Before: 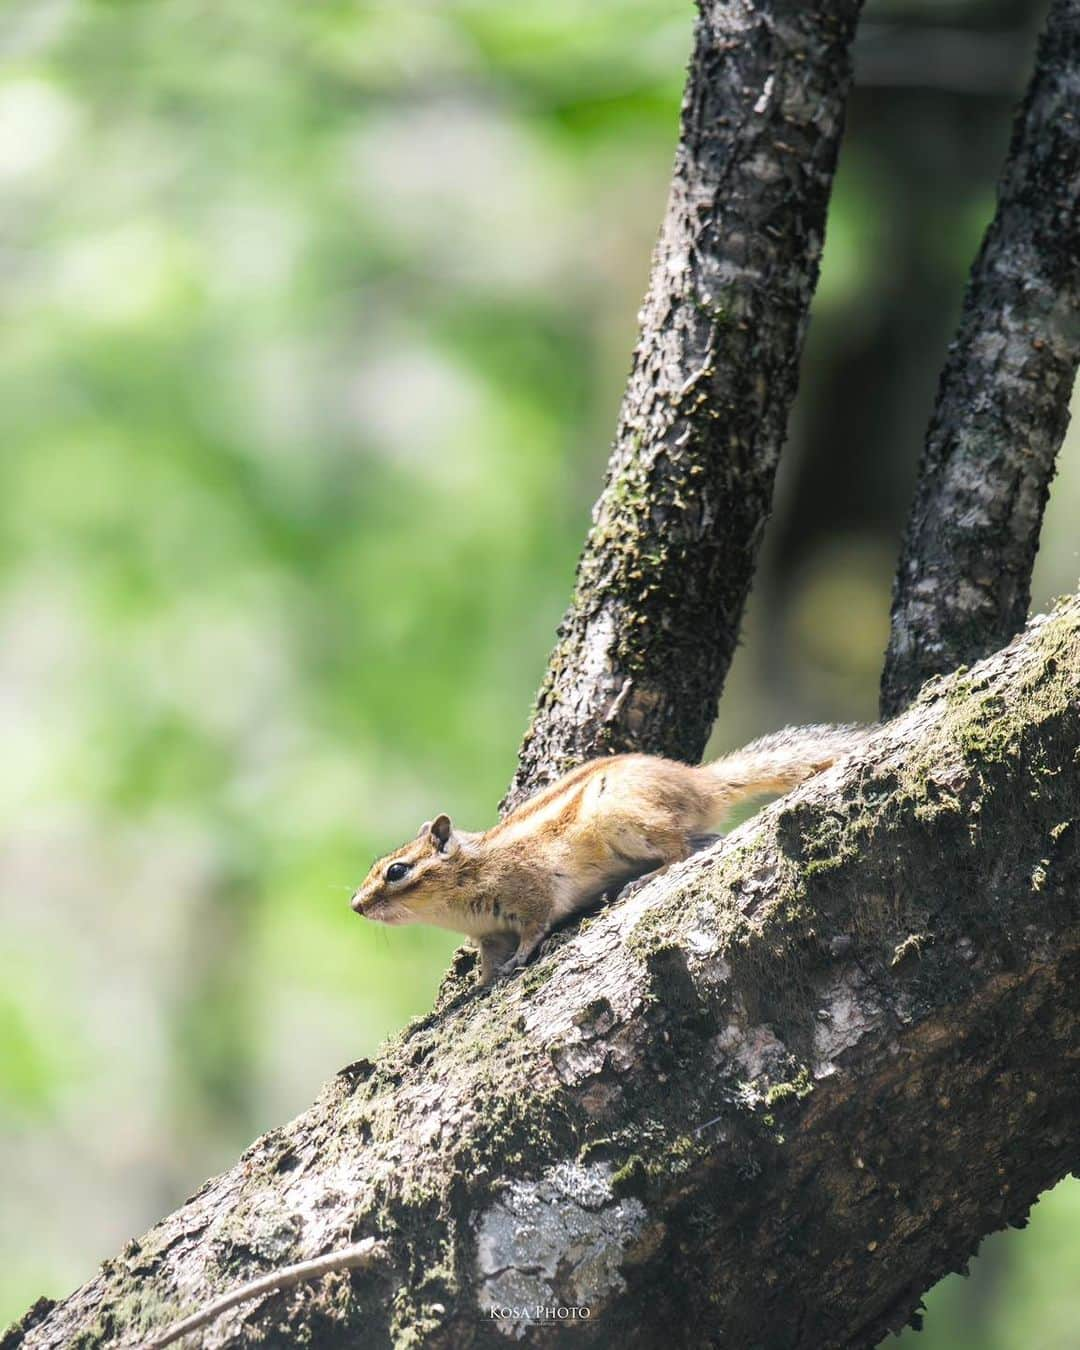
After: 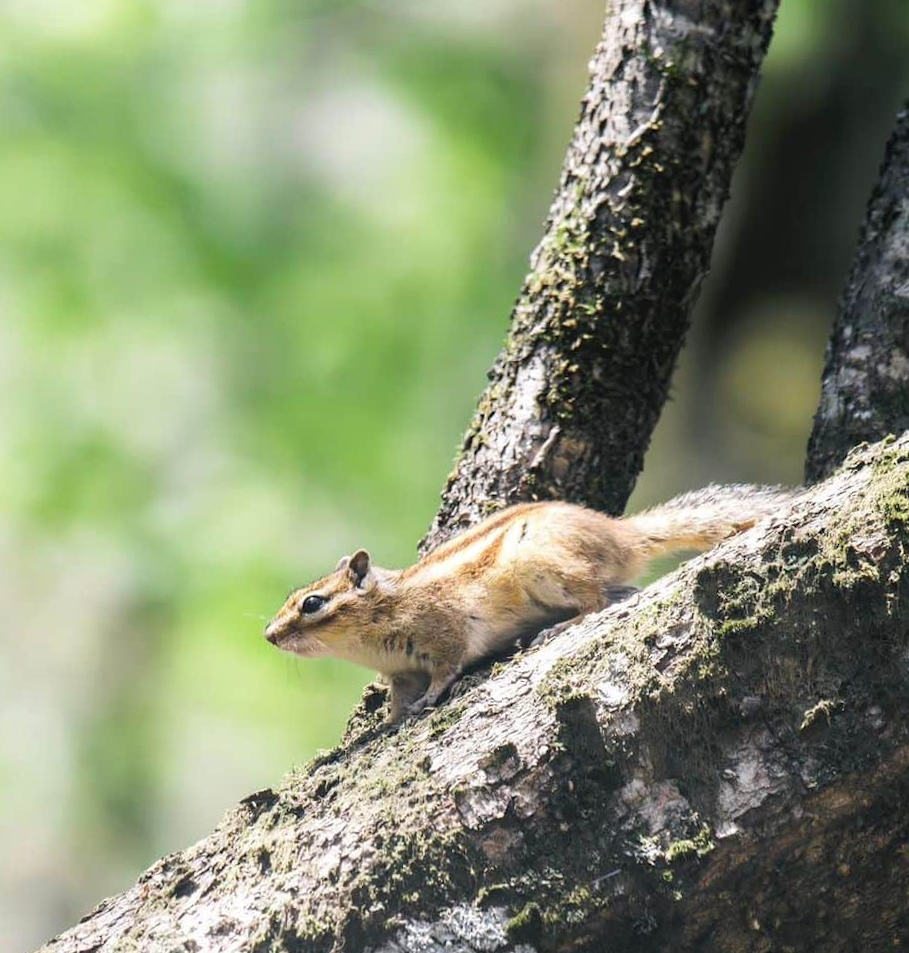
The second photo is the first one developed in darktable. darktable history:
crop and rotate: angle -3.68°, left 9.823%, top 20.601%, right 12.105%, bottom 12.09%
